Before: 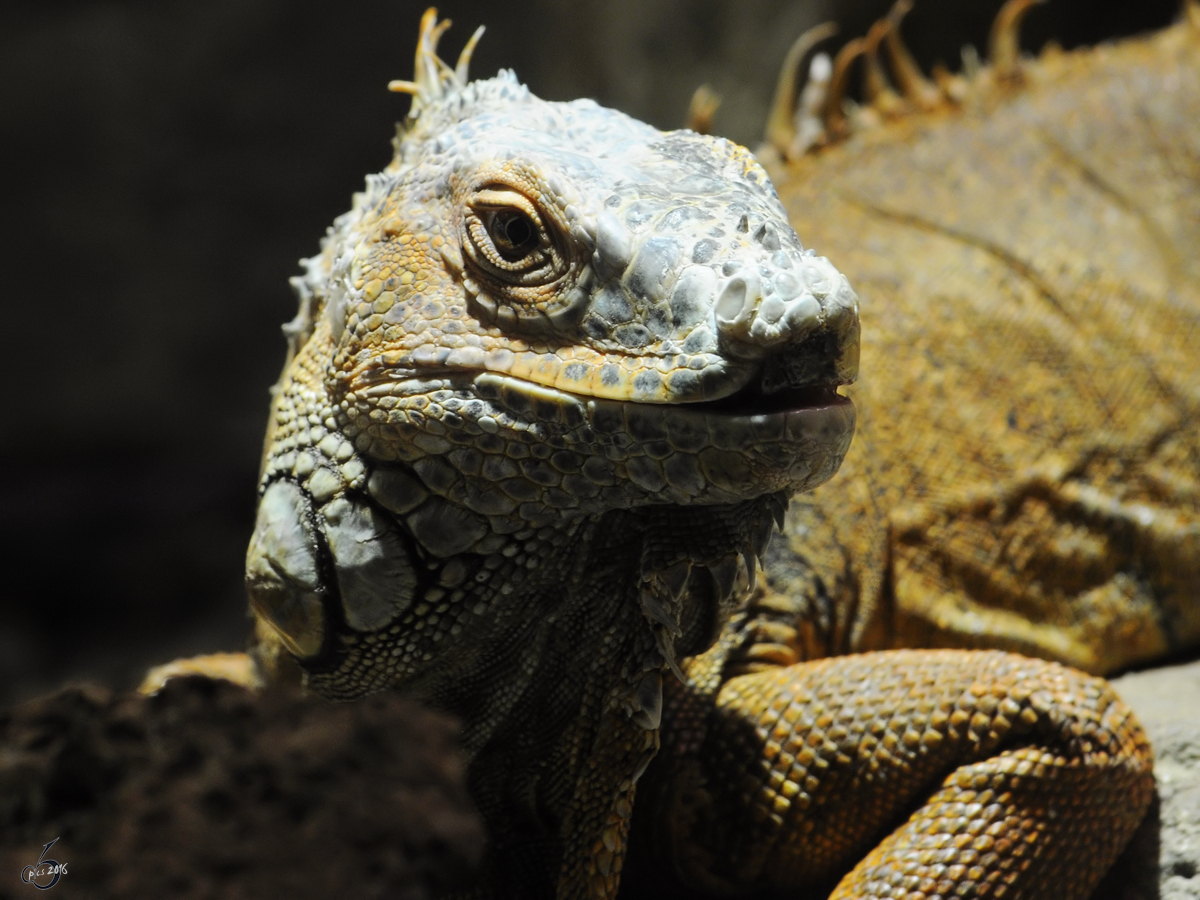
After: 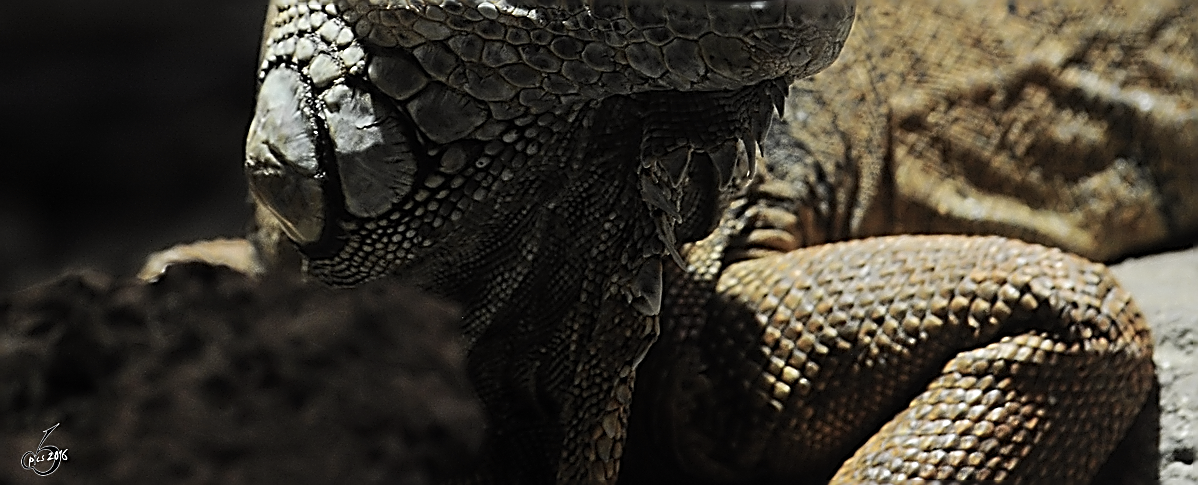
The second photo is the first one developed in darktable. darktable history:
sharpen: amount 1.998
crop and rotate: top 46.048%, right 0.119%
color correction: highlights b* -0.025, saturation 0.579
